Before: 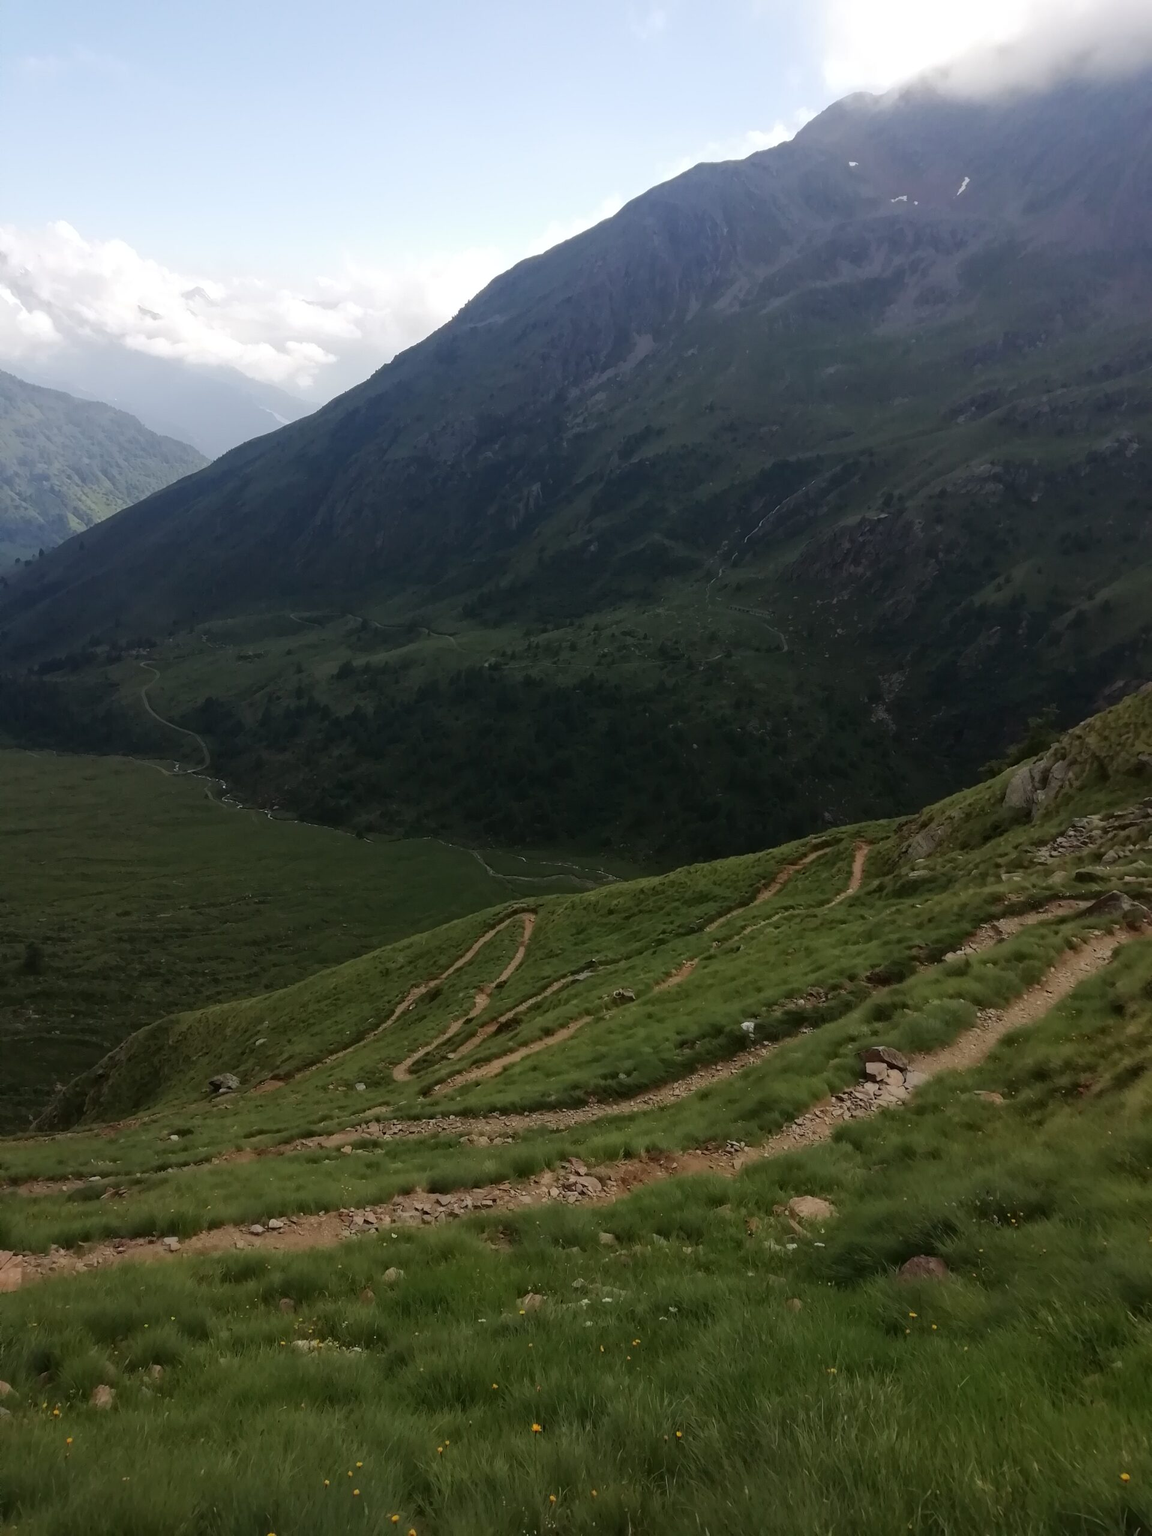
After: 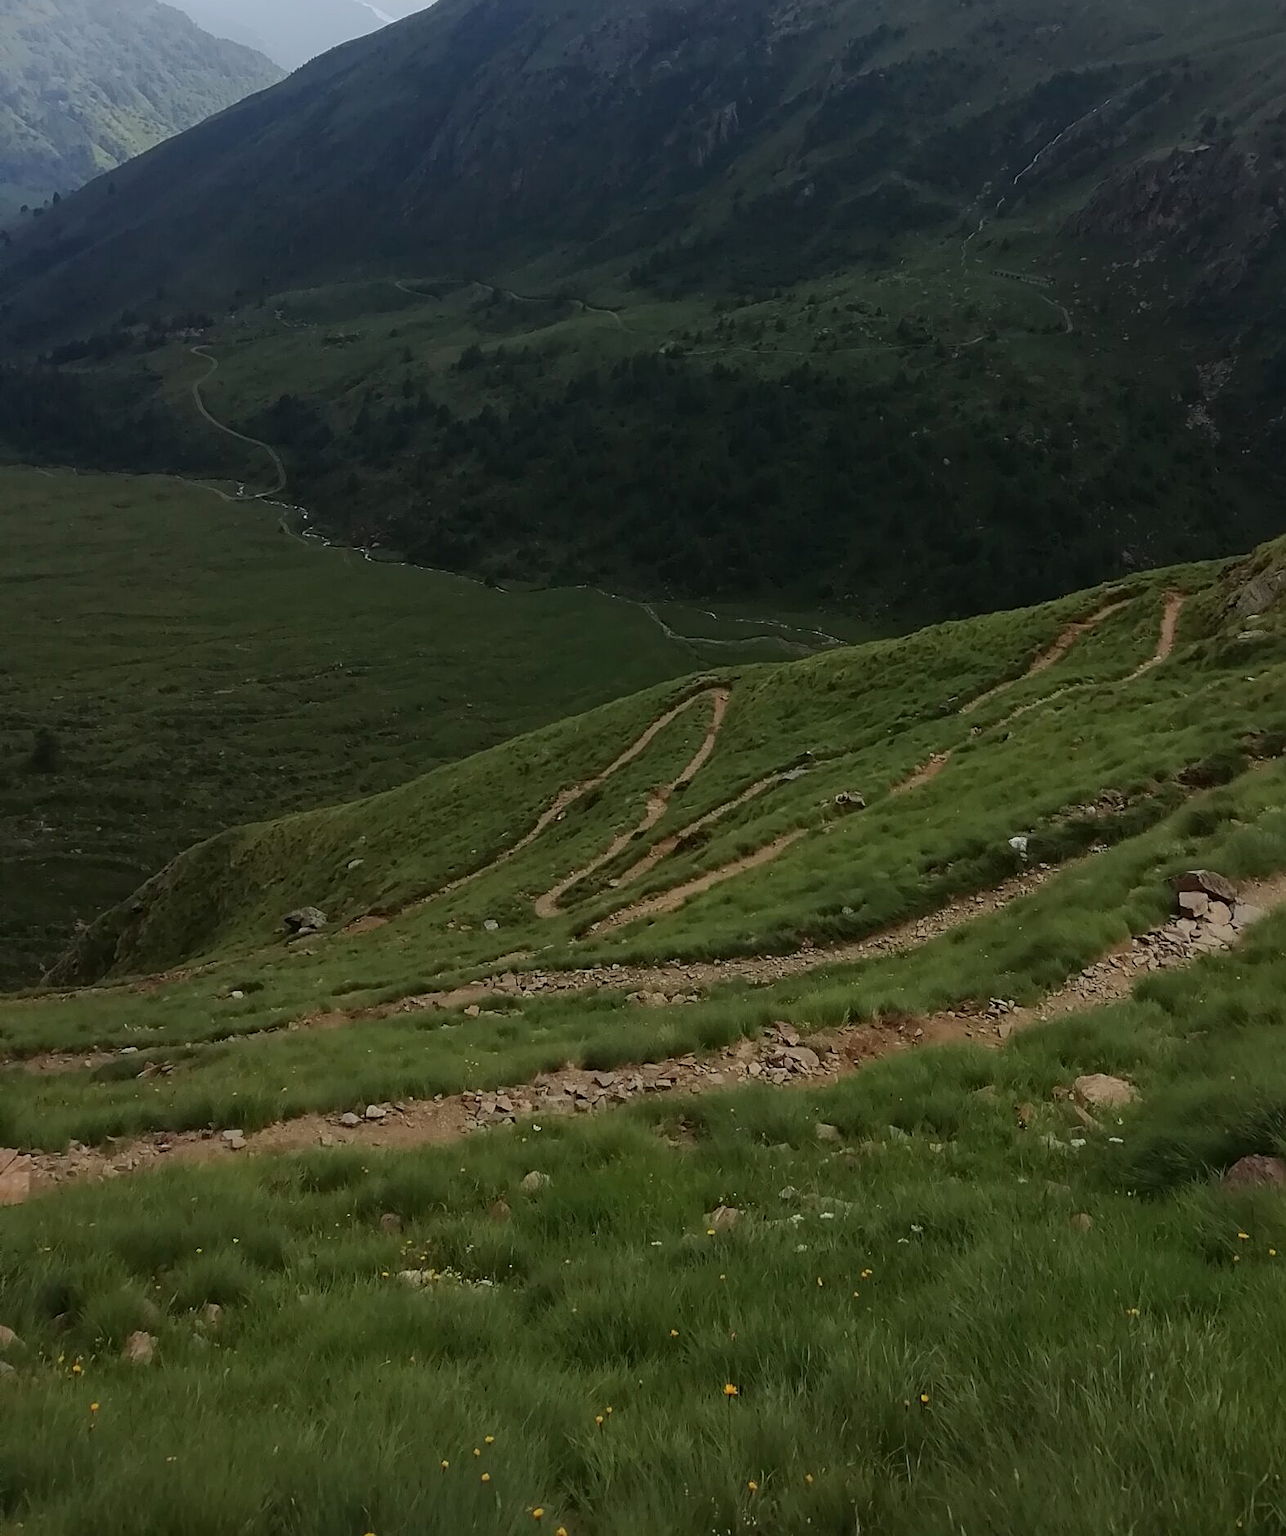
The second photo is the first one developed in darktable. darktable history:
crop: top 26.531%, right 17.959%
sharpen: on, module defaults
white balance: red 0.978, blue 0.999
